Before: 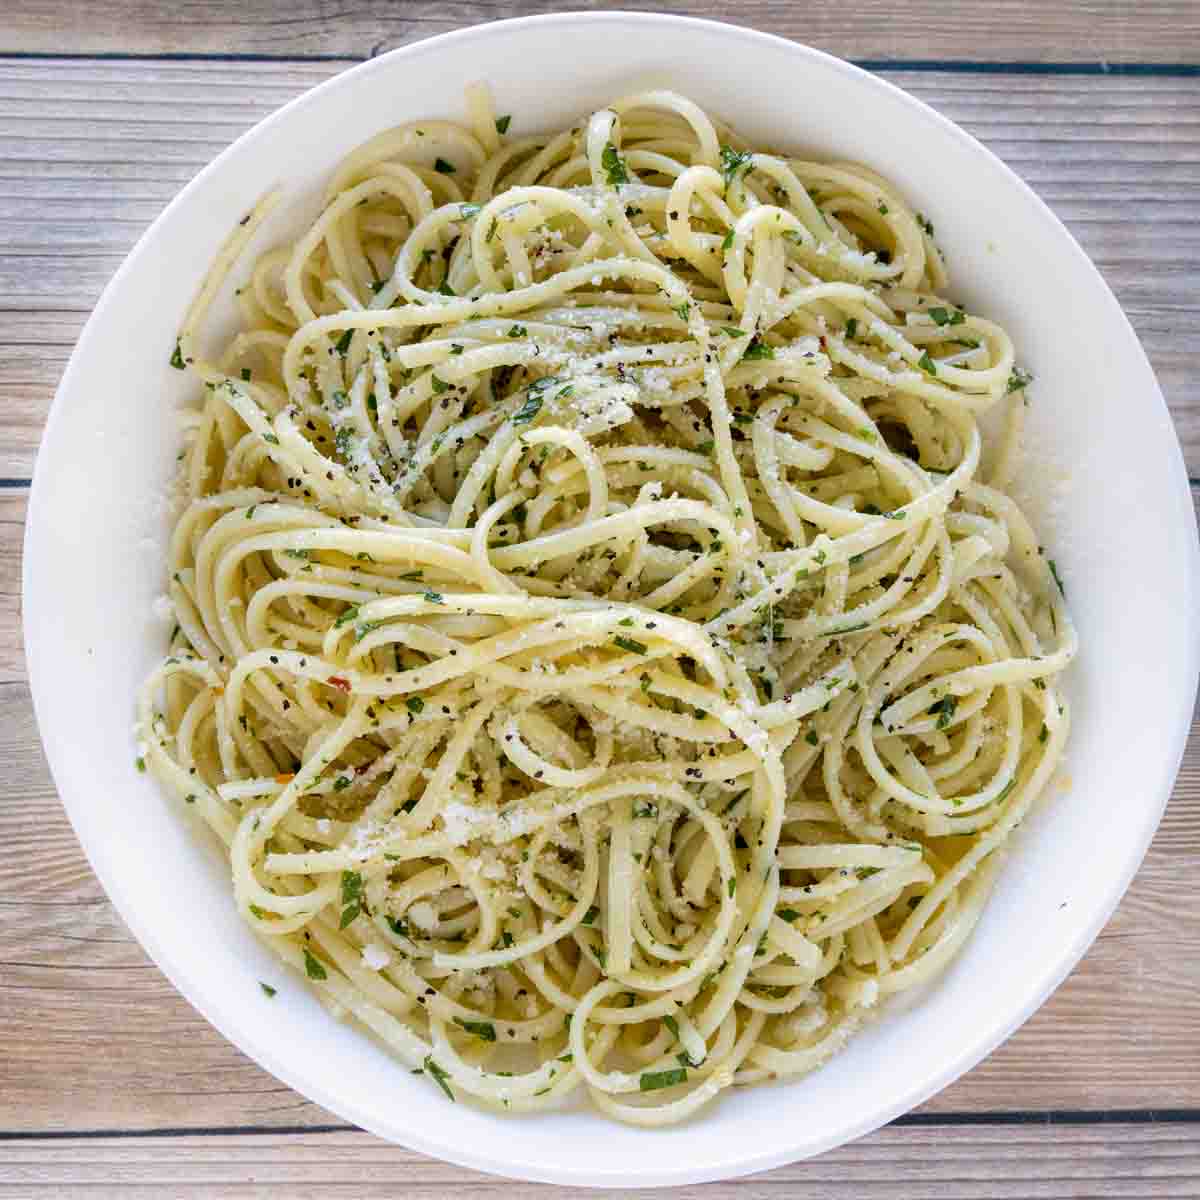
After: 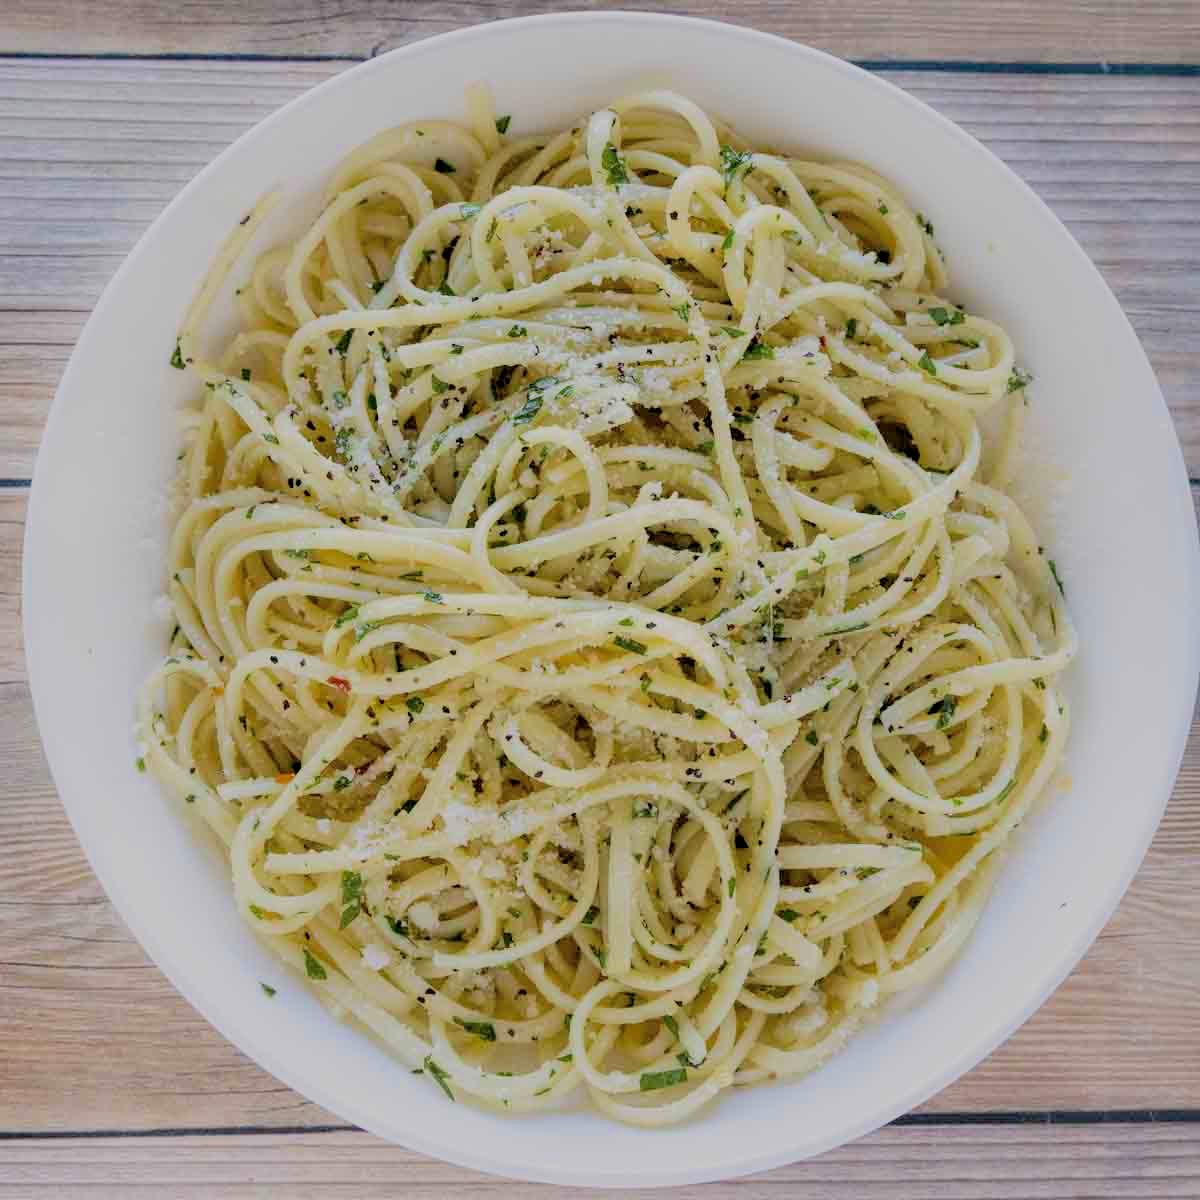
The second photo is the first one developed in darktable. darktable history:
filmic rgb: black relative exposure -8.76 EV, white relative exposure 4.98 EV, threshold 2.94 EV, target black luminance 0%, hardness 3.78, latitude 66.26%, contrast 0.824, shadows ↔ highlights balance 19.82%, color science v6 (2022), enable highlight reconstruction true
